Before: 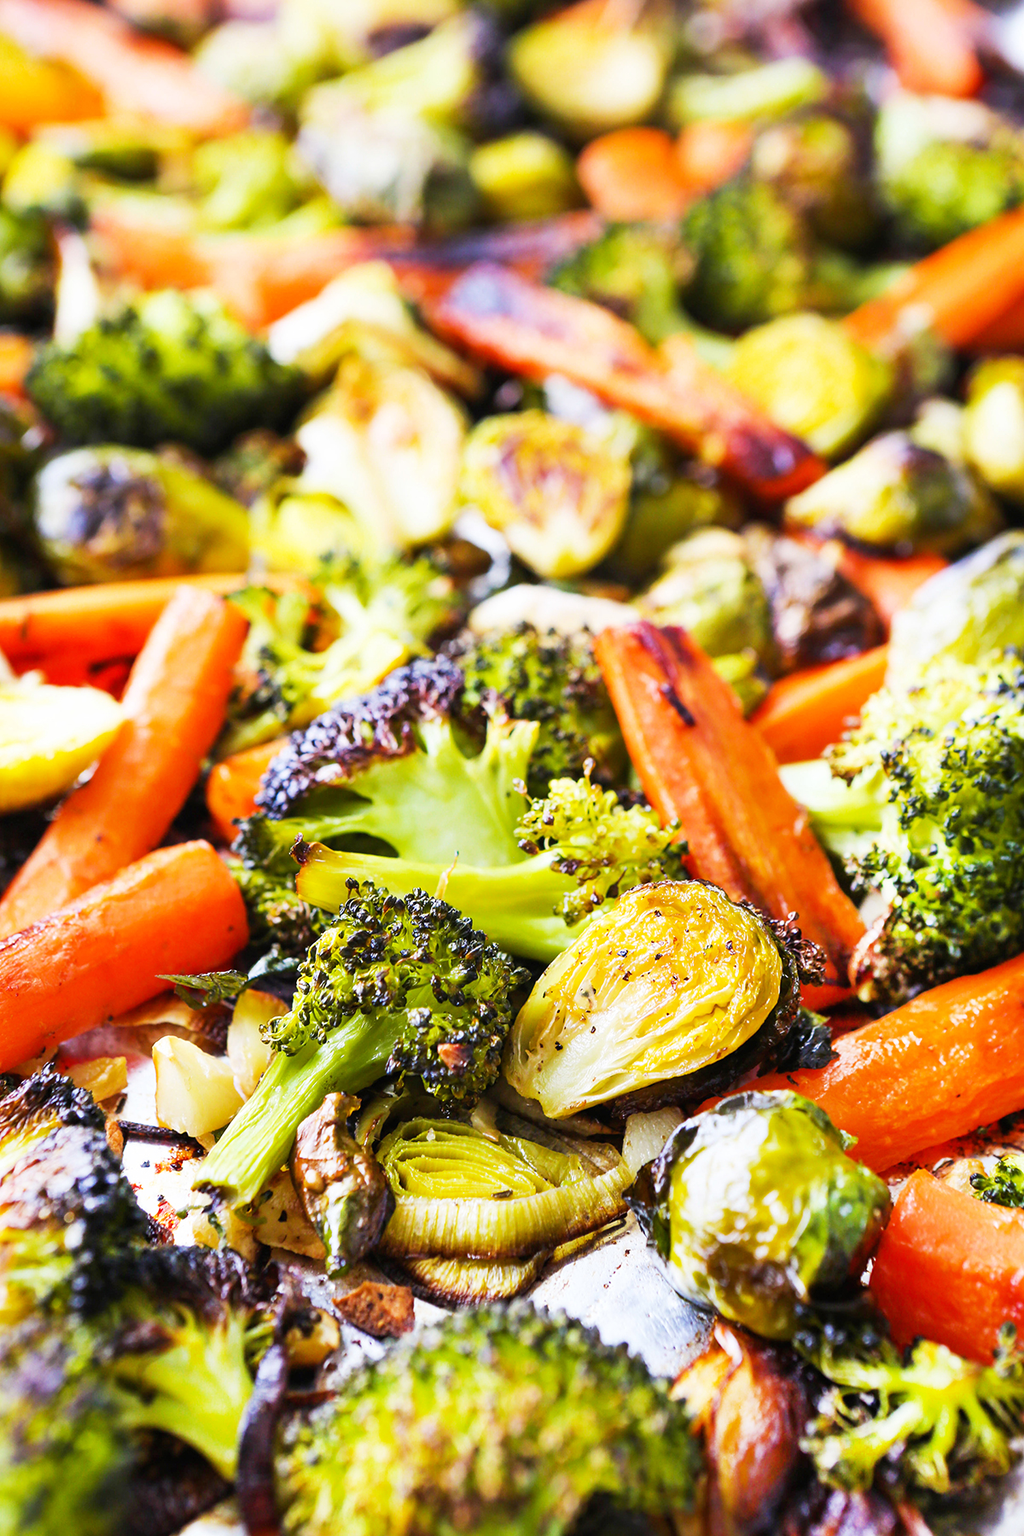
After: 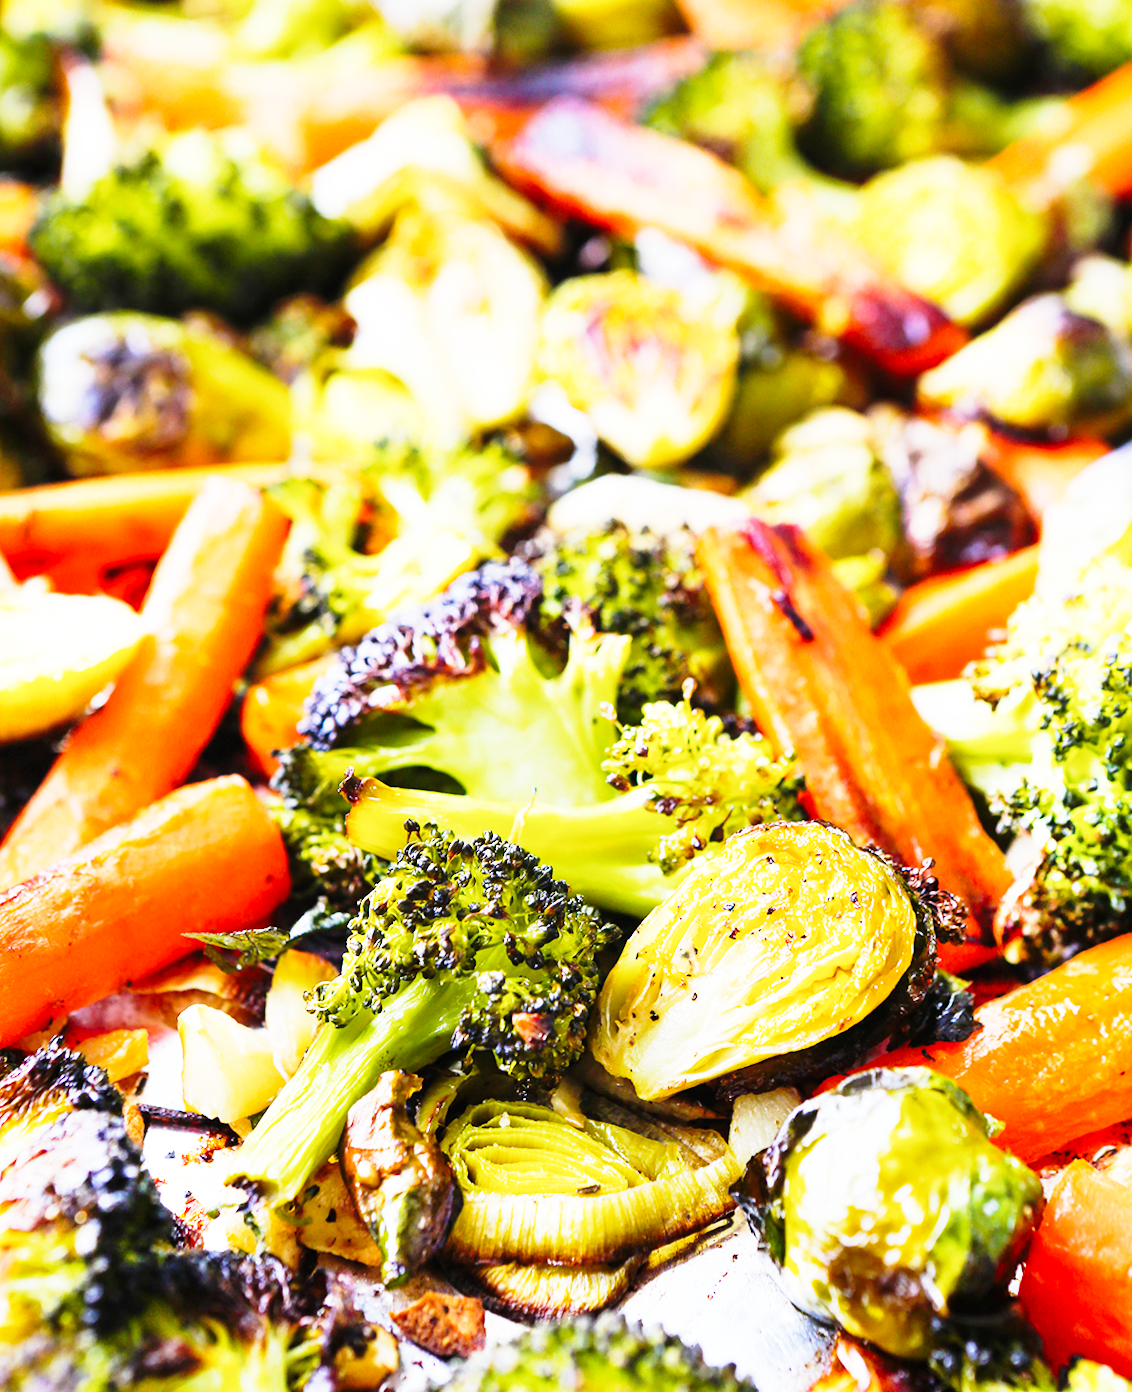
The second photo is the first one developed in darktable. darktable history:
crop and rotate: angle 0.086°, top 11.619%, right 5.413%, bottom 10.846%
base curve: curves: ch0 [(0, 0) (0.028, 0.03) (0.121, 0.232) (0.46, 0.748) (0.859, 0.968) (1, 1)], preserve colors none
